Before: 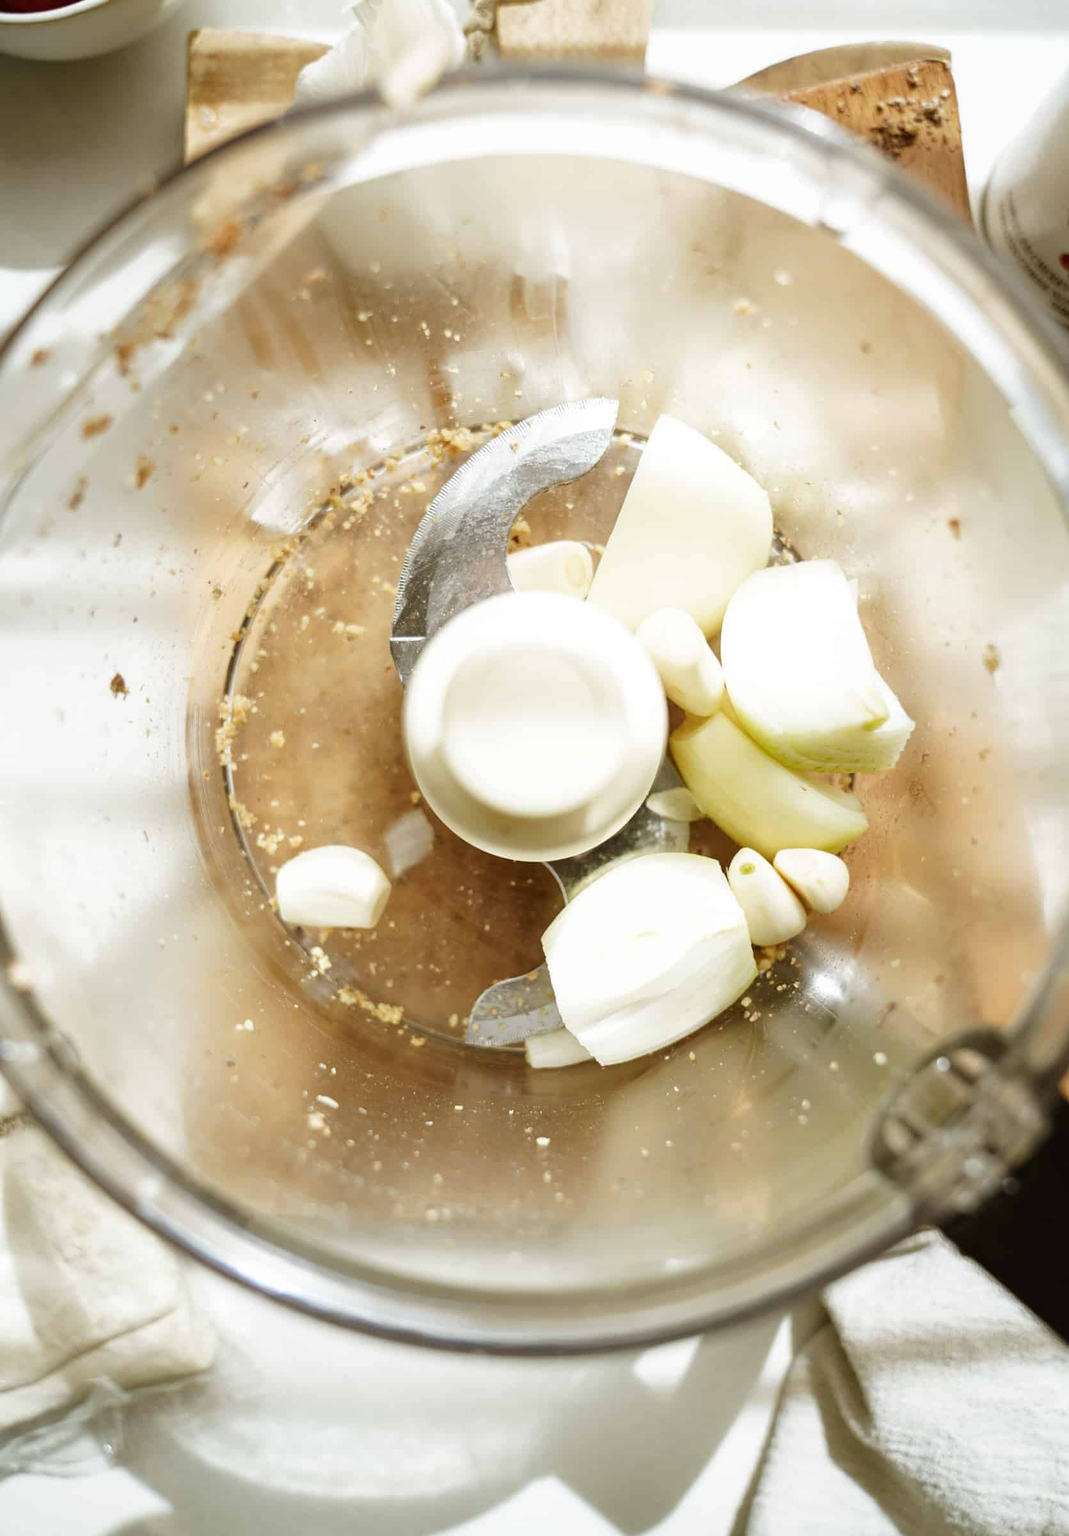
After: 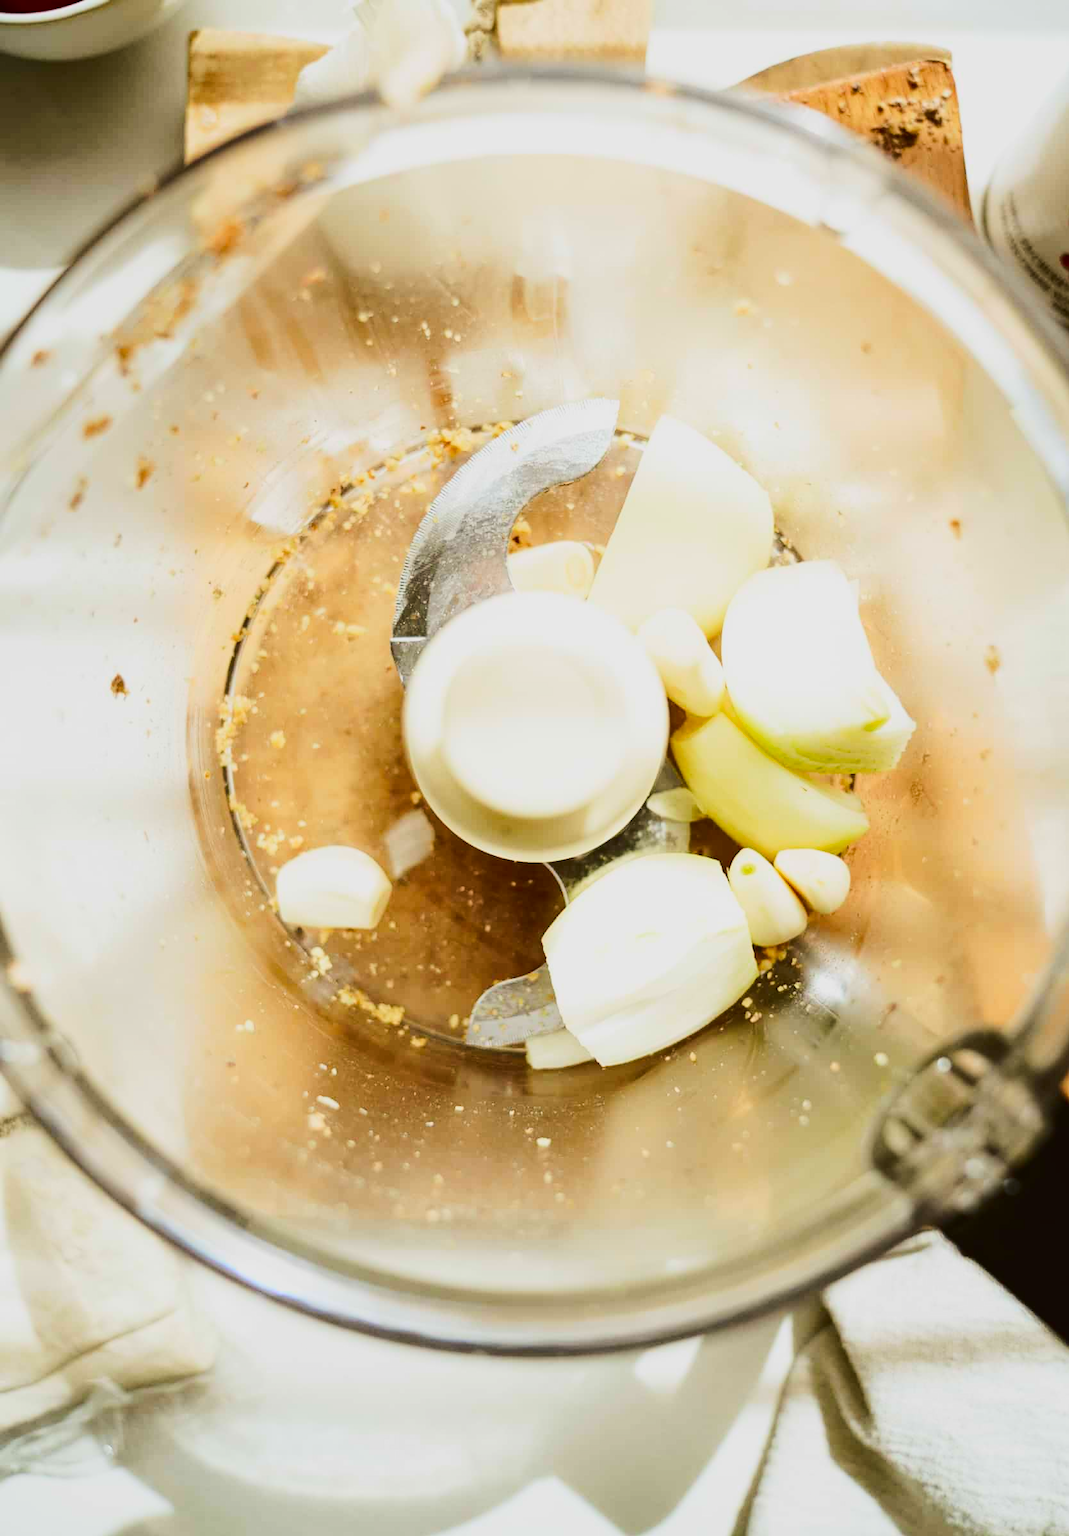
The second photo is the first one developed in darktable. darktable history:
contrast brightness saturation: contrast 0.167, saturation 0.33
tone curve: curves: ch0 [(0, 0.018) (0.036, 0.038) (0.15, 0.131) (0.27, 0.247) (0.503, 0.556) (0.763, 0.785) (1, 0.919)]; ch1 [(0, 0) (0.203, 0.158) (0.333, 0.283) (0.451, 0.417) (0.502, 0.5) (0.519, 0.522) (0.562, 0.588) (0.603, 0.664) (0.722, 0.813) (1, 1)]; ch2 [(0, 0) (0.29, 0.295) (0.404, 0.436) (0.497, 0.499) (0.521, 0.523) (0.561, 0.605) (0.639, 0.664) (0.712, 0.764) (1, 1)], color space Lab, linked channels
